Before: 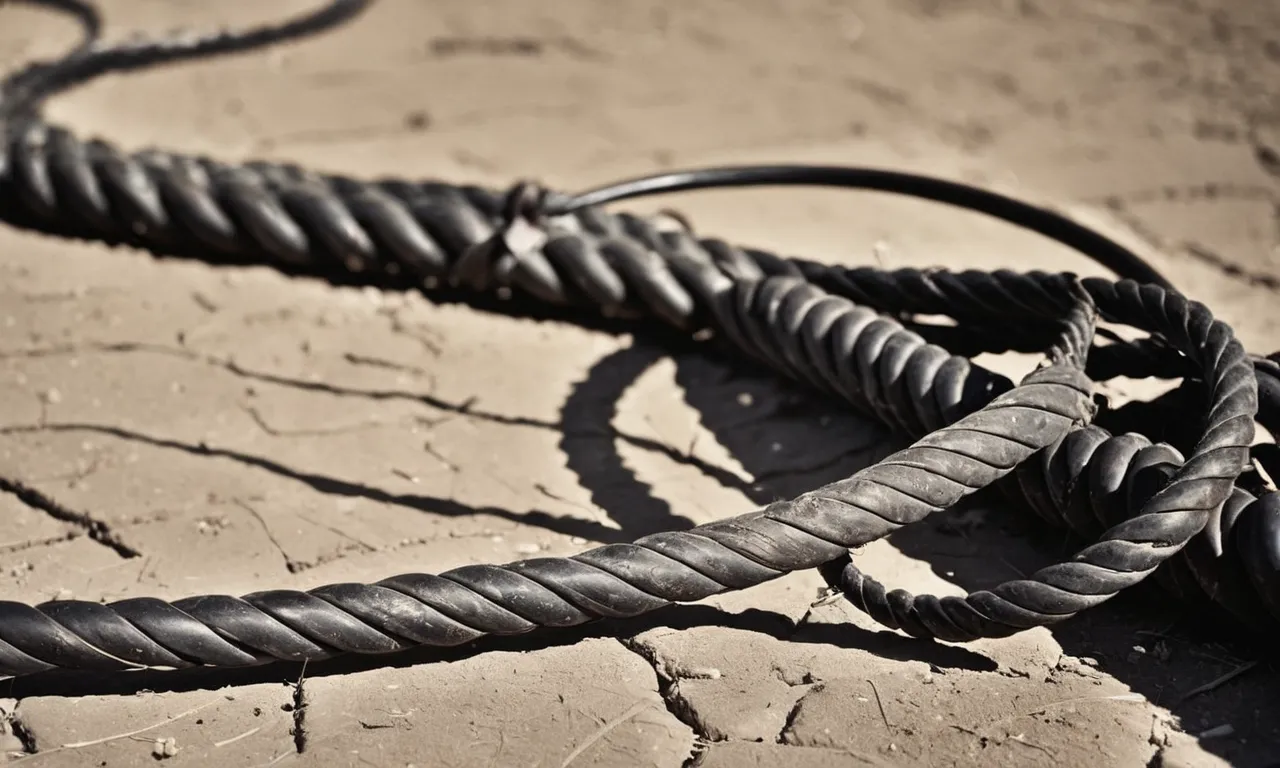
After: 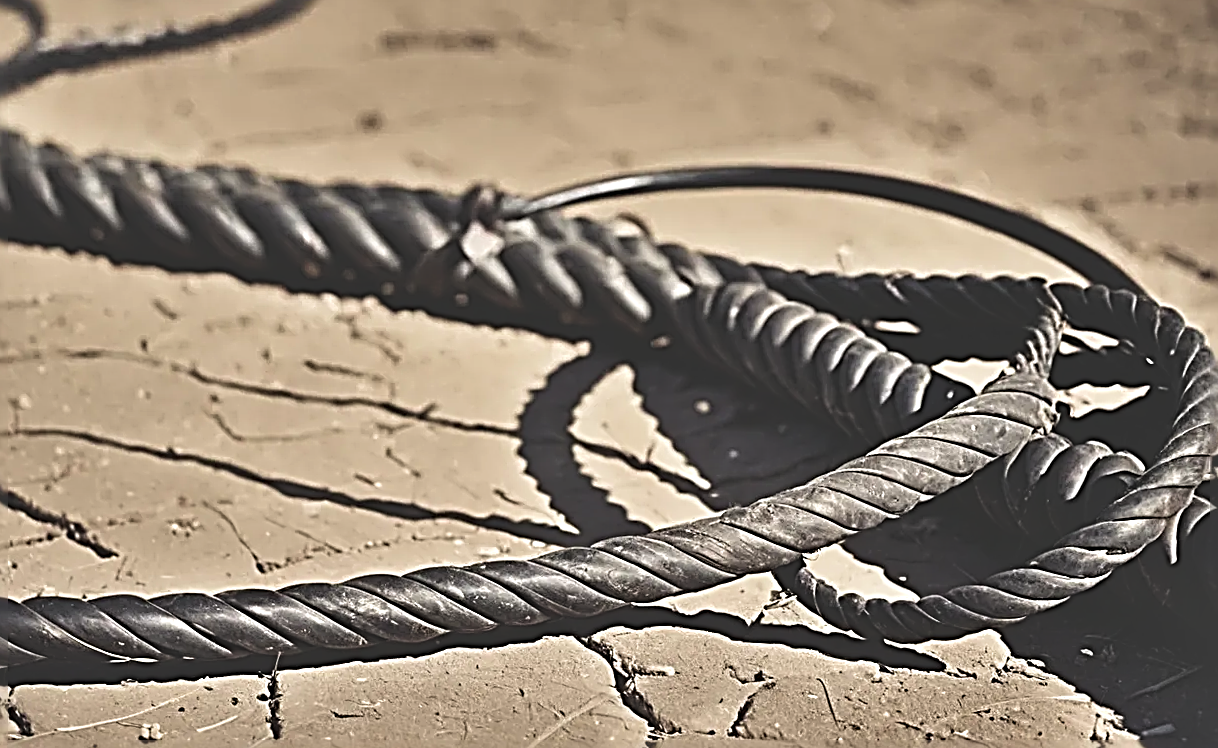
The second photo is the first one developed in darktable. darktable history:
shadows and highlights: soften with gaussian
rotate and perspective: rotation 0.074°, lens shift (vertical) 0.096, lens shift (horizontal) -0.041, crop left 0.043, crop right 0.952, crop top 0.024, crop bottom 0.979
exposure: black level correction -0.03, compensate highlight preservation false
sharpen: radius 3.158, amount 1.731
velvia: on, module defaults
